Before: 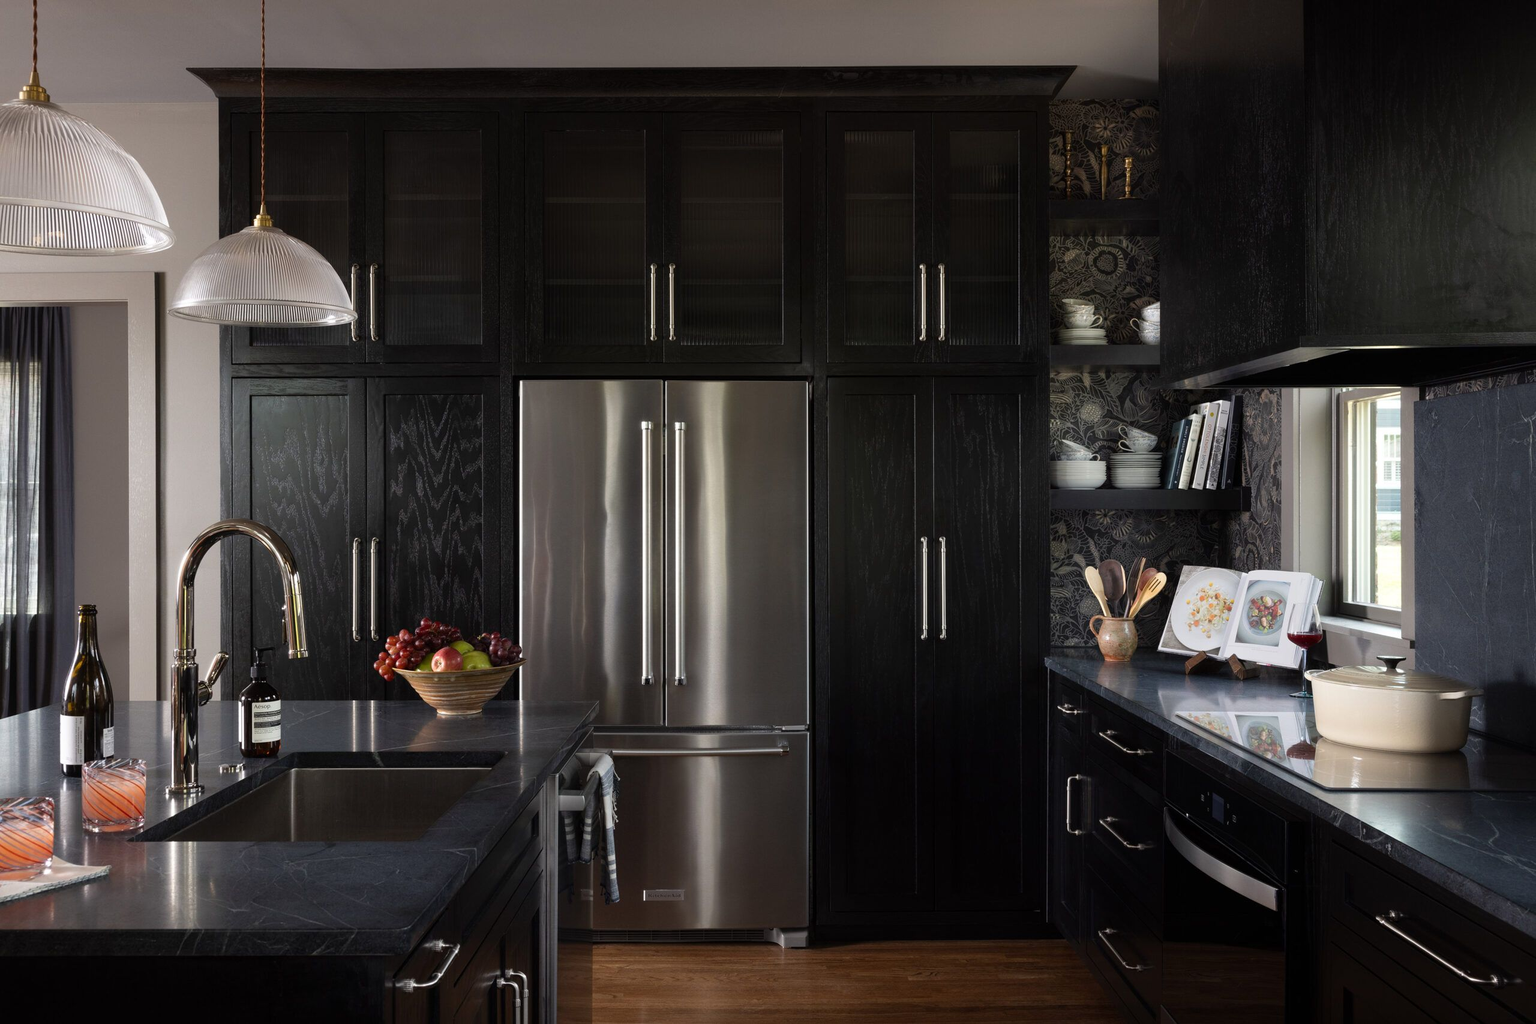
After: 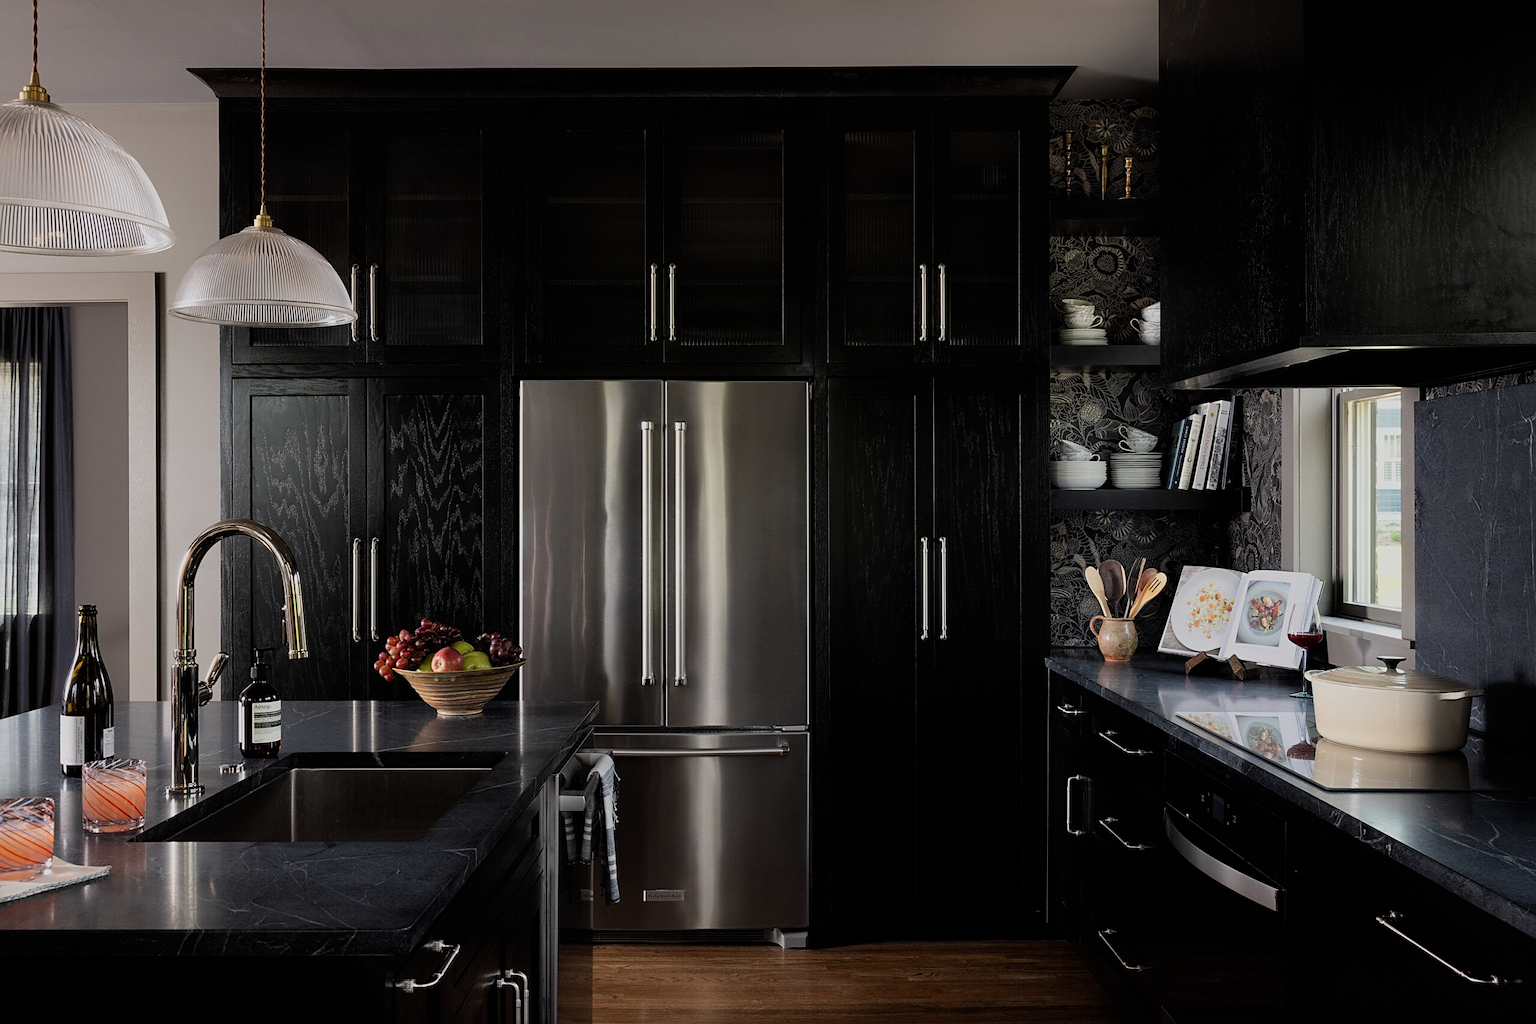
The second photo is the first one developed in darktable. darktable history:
sharpen: on, module defaults
filmic rgb: black relative exposure -7.65 EV, white relative exposure 4.56 EV, hardness 3.61, contrast 1.053, color science v6 (2022)
